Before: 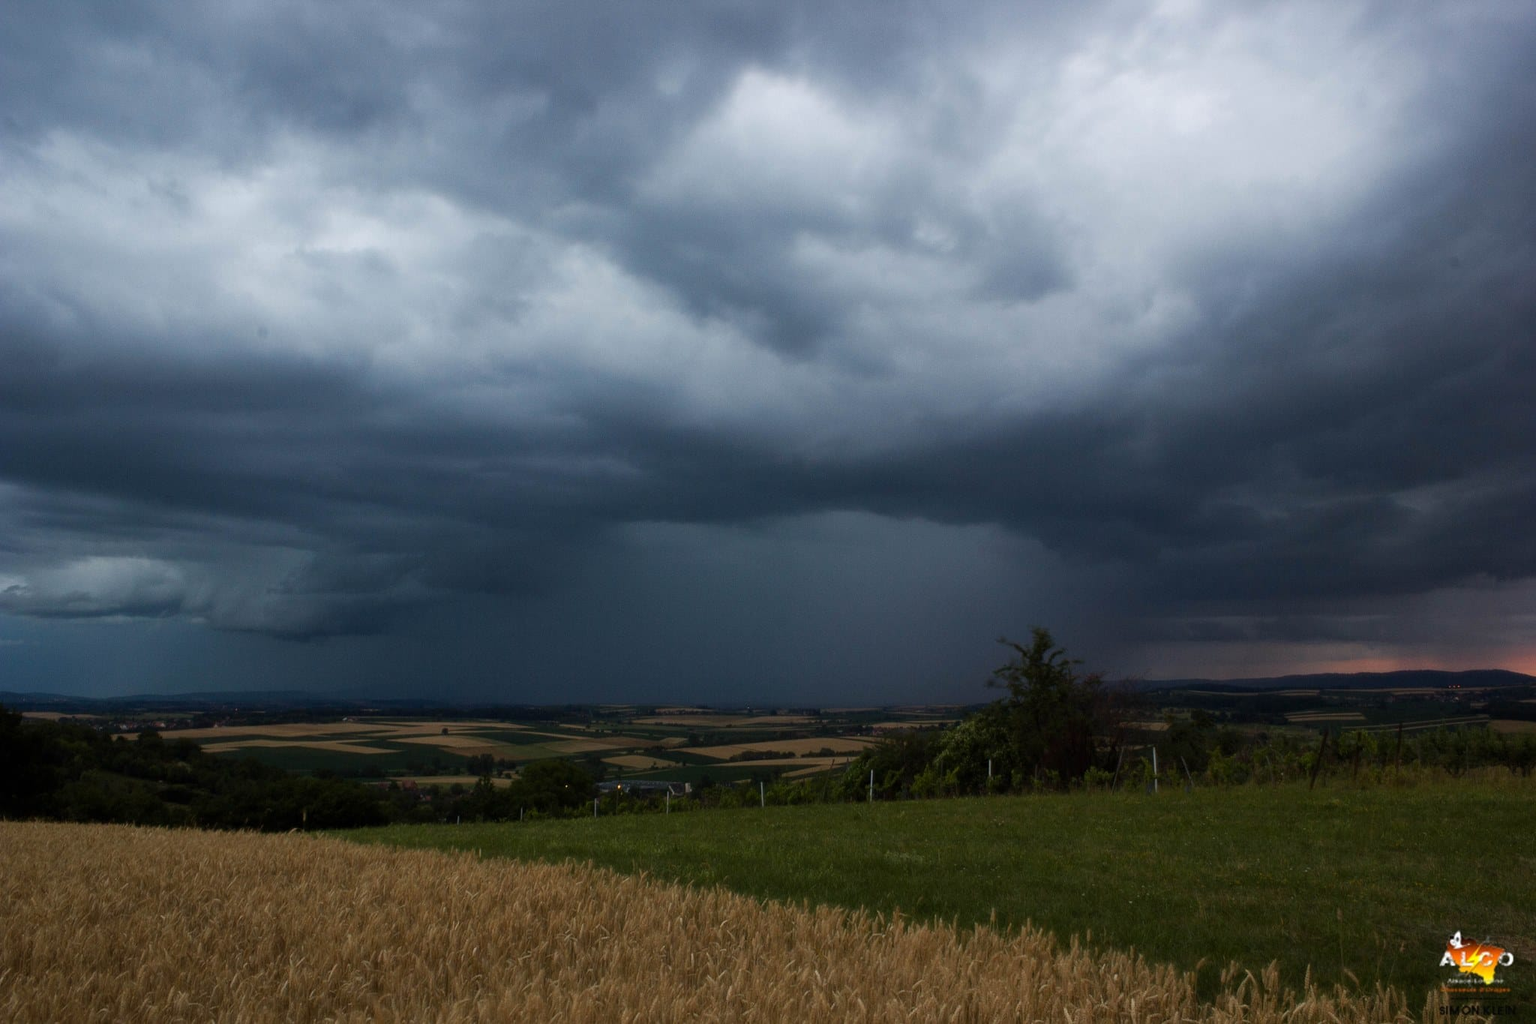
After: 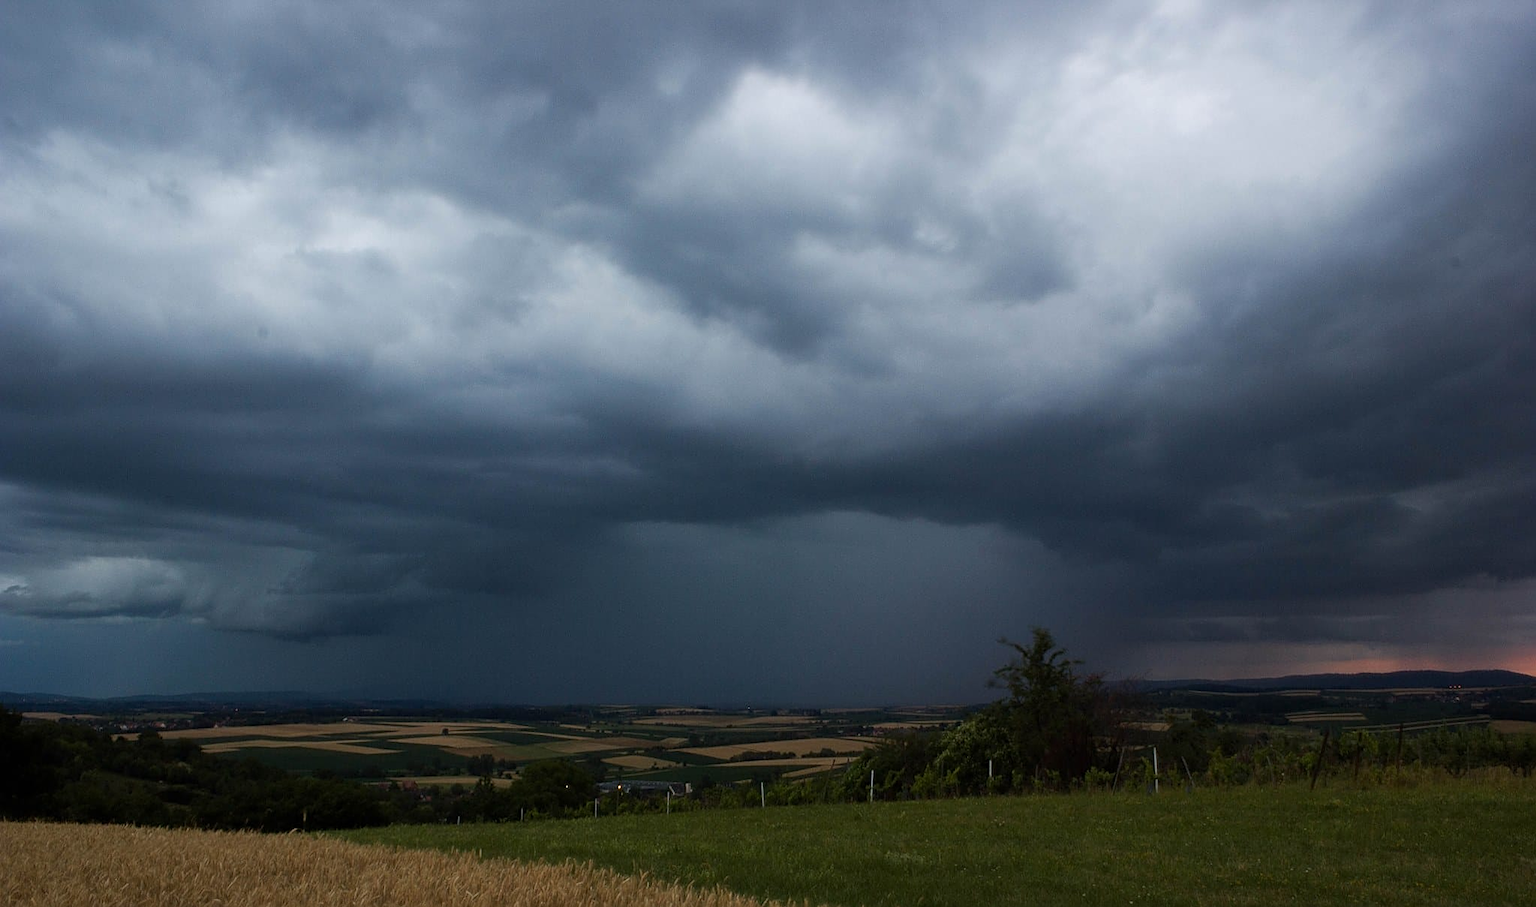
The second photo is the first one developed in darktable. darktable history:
crop and rotate: top 0%, bottom 11.399%
sharpen: on, module defaults
